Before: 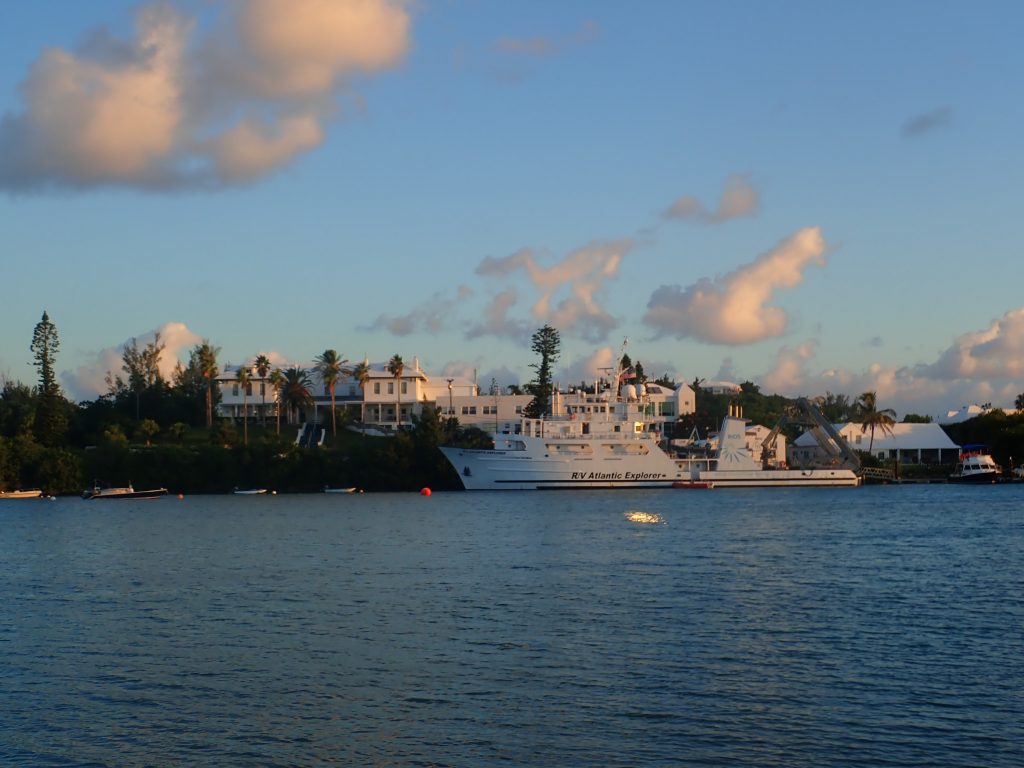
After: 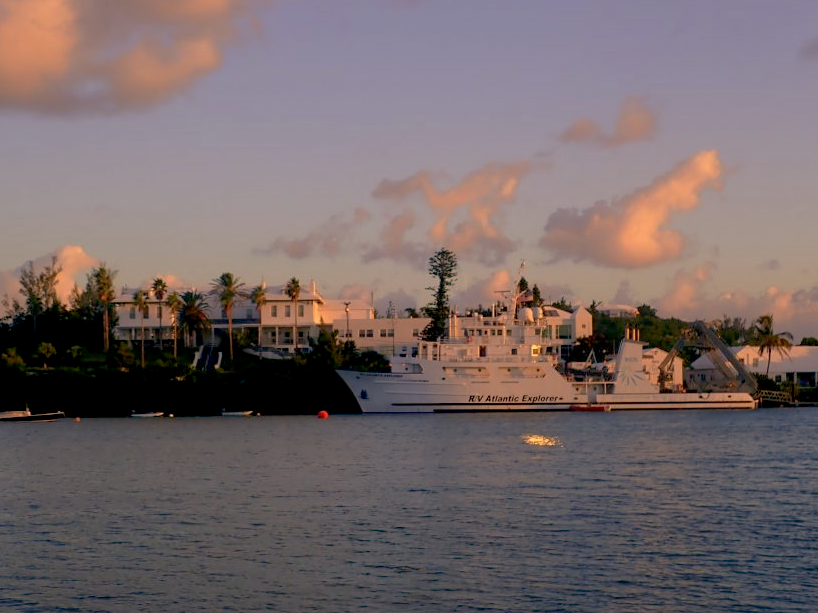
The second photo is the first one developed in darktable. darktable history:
color correction: highlights a* 21.16, highlights b* 19.61
tone curve: curves: ch0 [(0, 0) (0.003, 0.005) (0.011, 0.016) (0.025, 0.036) (0.044, 0.071) (0.069, 0.112) (0.1, 0.149) (0.136, 0.187) (0.177, 0.228) (0.224, 0.272) (0.277, 0.32) (0.335, 0.374) (0.399, 0.429) (0.468, 0.479) (0.543, 0.538) (0.623, 0.609) (0.709, 0.697) (0.801, 0.789) (0.898, 0.876) (1, 1)], preserve colors none
crop and rotate: left 10.071%, top 10.071%, right 10.02%, bottom 10.02%
exposure: black level correction 0.009, exposure -0.159 EV, compensate highlight preservation false
